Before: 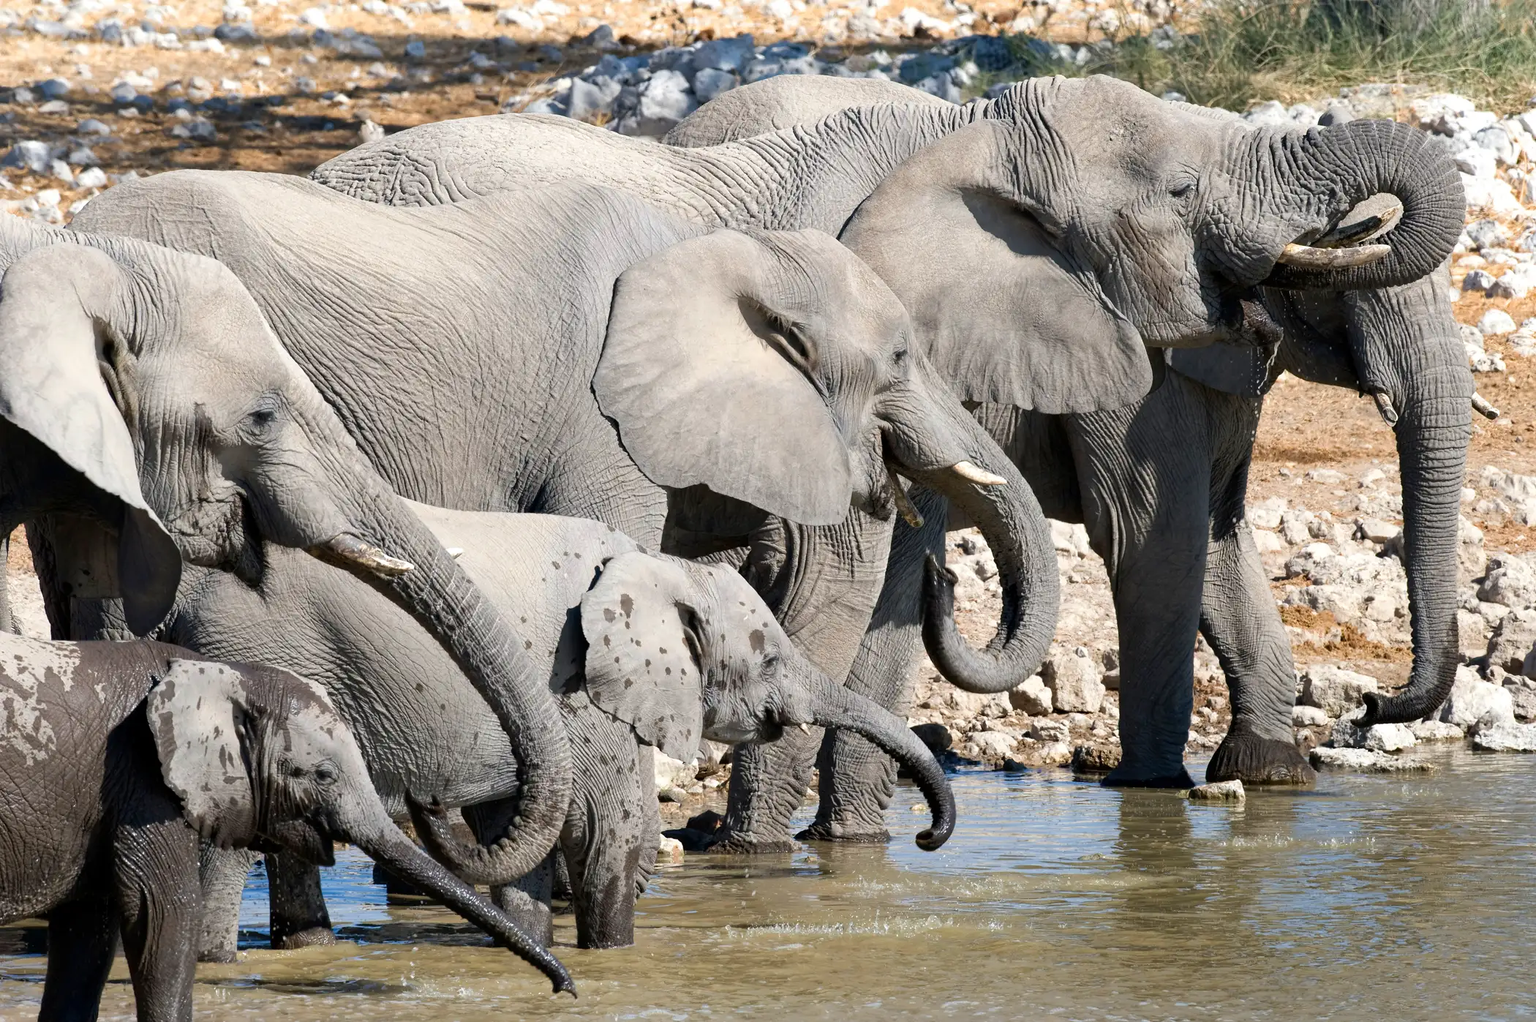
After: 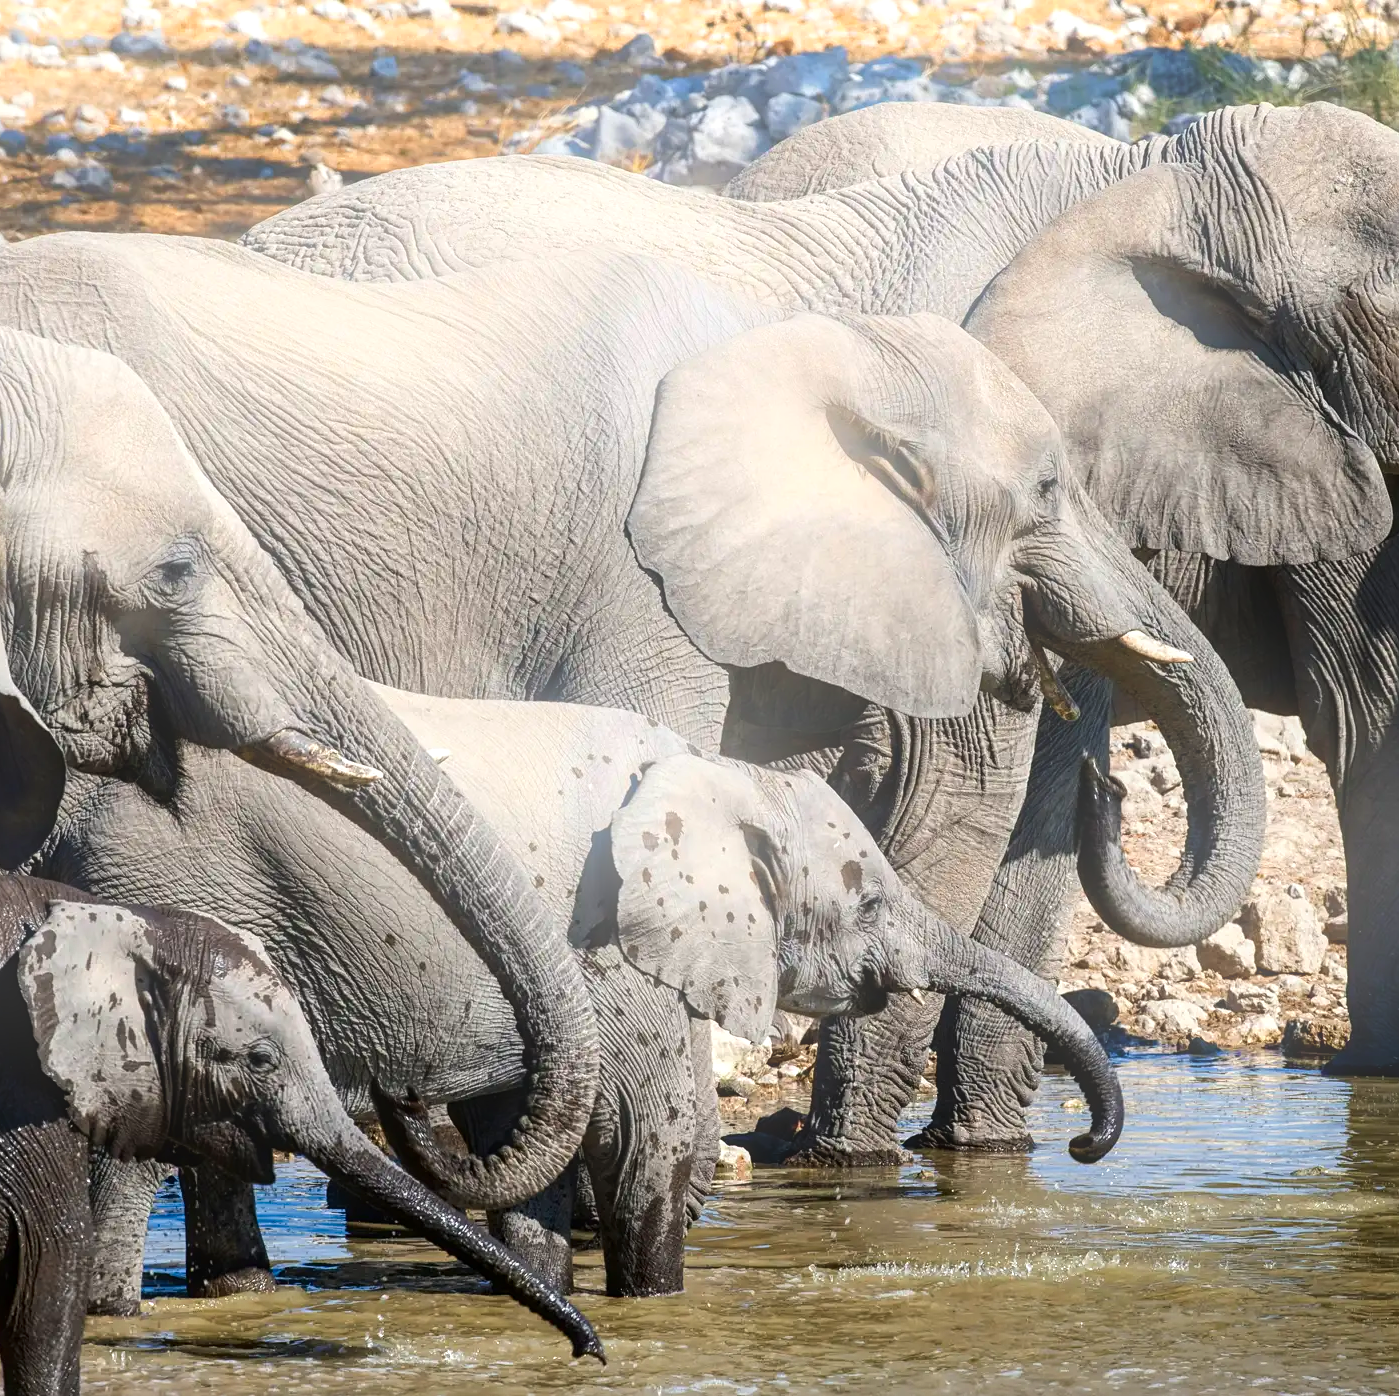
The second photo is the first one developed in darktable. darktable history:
bloom: on, module defaults
white balance: red 1, blue 1
contrast brightness saturation: contrast 0.12, brightness -0.12, saturation 0.2
crop and rotate: left 8.786%, right 24.548%
local contrast: detail 130%
exposure: black level correction -0.005, exposure 0.054 EV, compensate highlight preservation false
sharpen: amount 0.2
